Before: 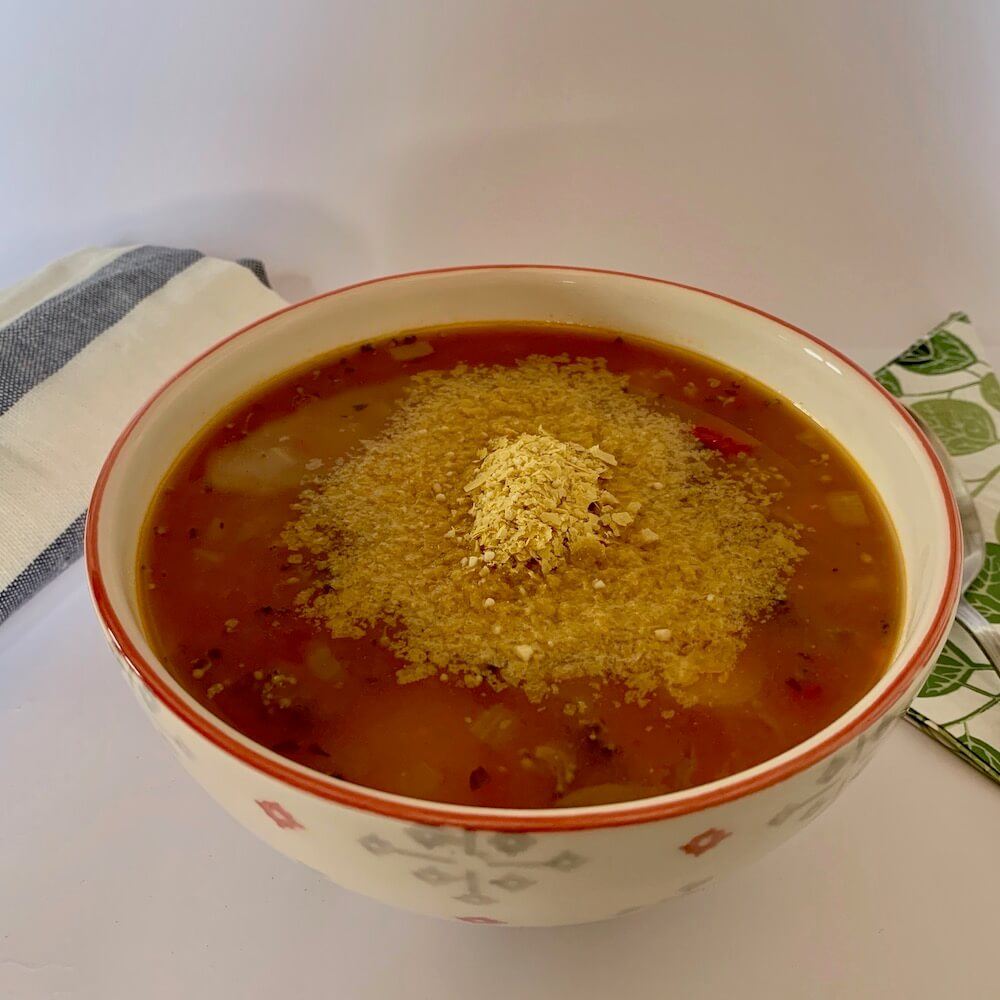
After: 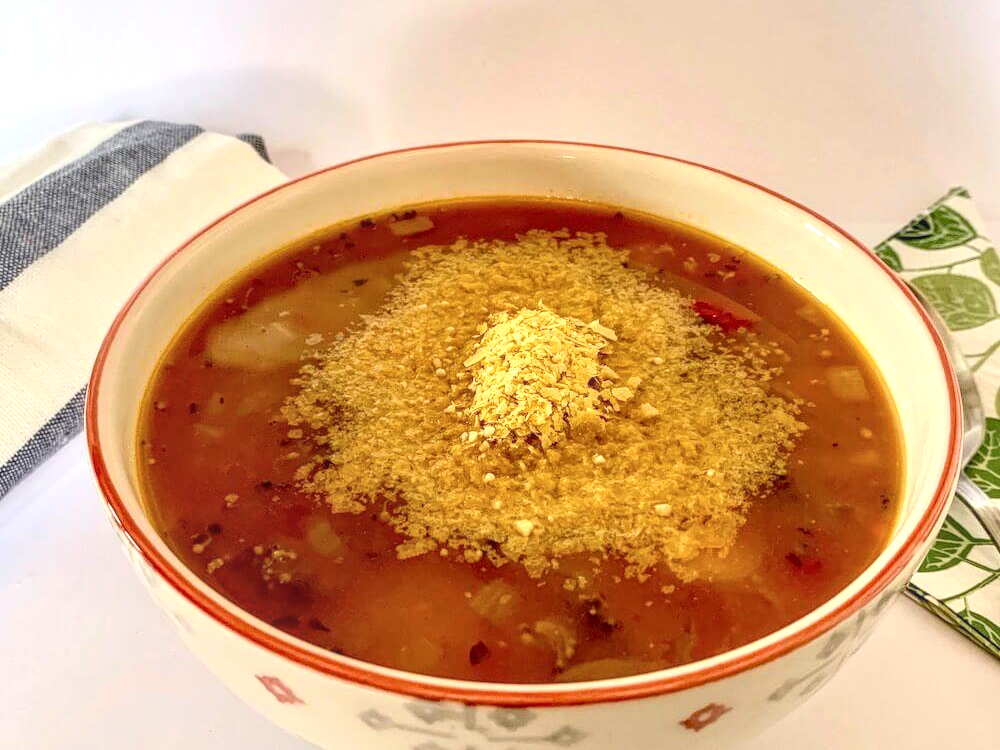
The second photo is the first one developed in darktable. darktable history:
exposure: black level correction -0.001, exposure 0.9 EV, compensate exposure bias true, compensate highlight preservation false
crop and rotate: top 12.5%, bottom 12.5%
local contrast: highlights 0%, shadows 0%, detail 133%
contrast brightness saturation: contrast 0.15, brightness 0.05
